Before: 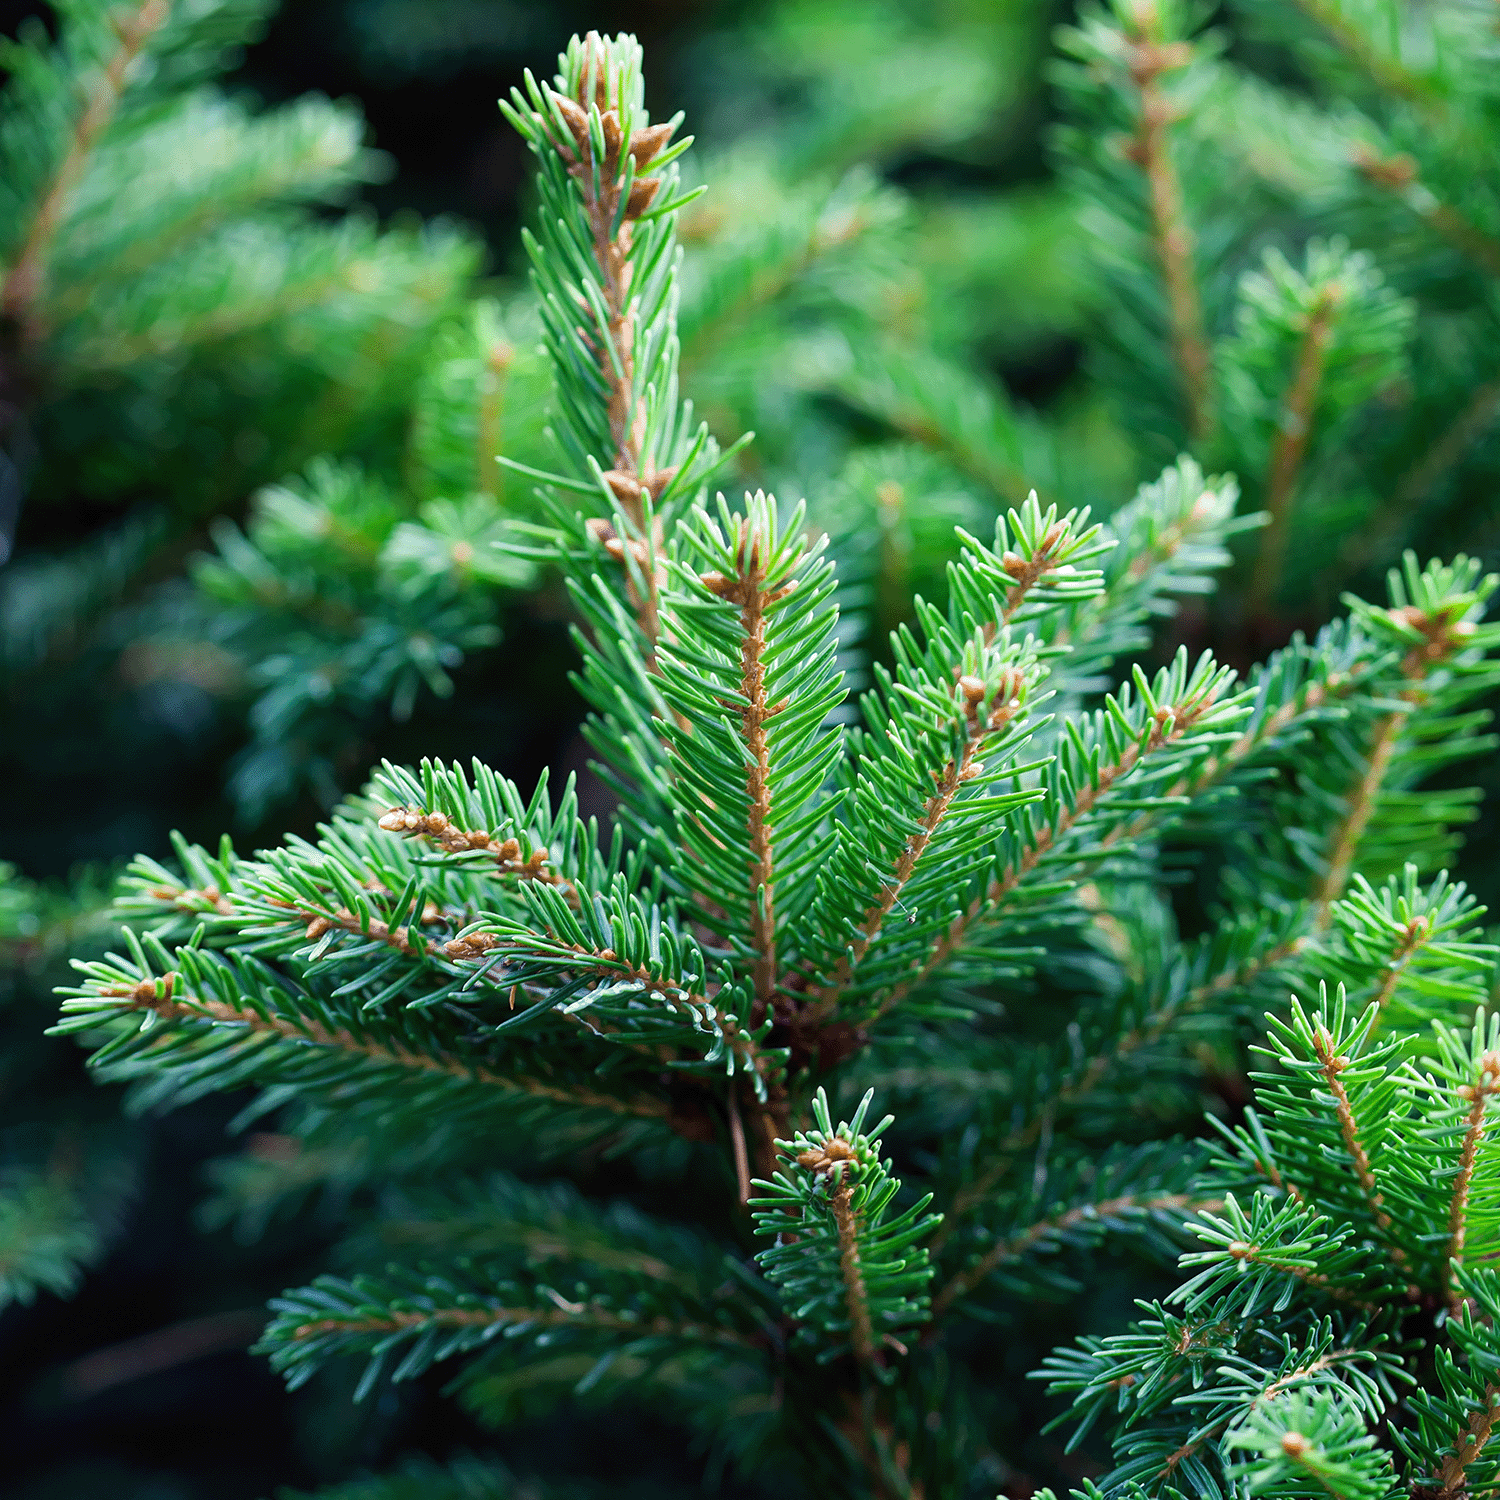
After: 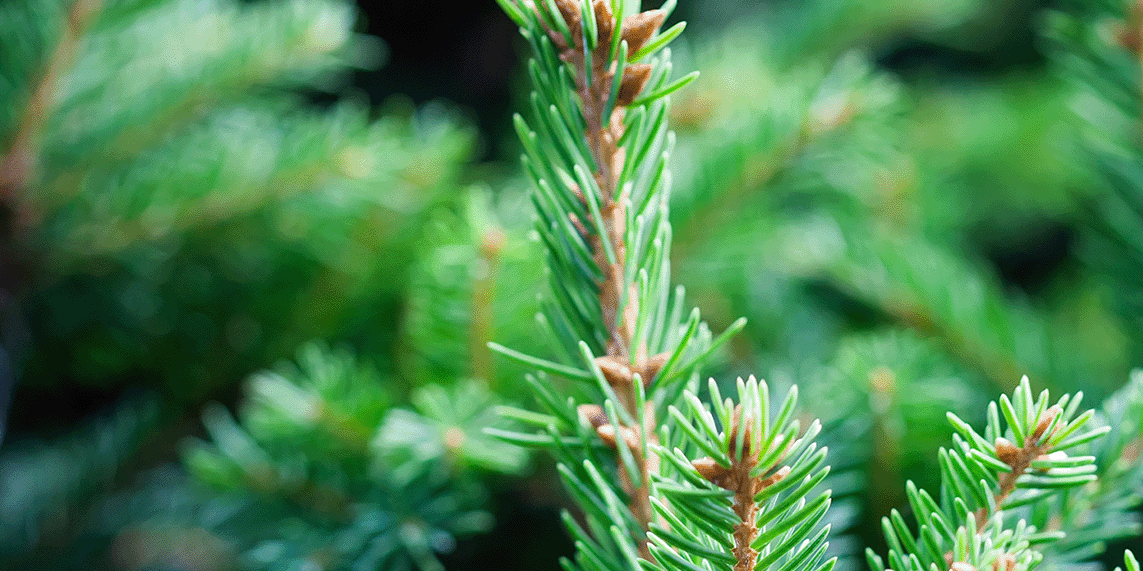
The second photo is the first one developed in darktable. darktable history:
rotate and perspective: crop left 0, crop top 0
crop: left 0.579%, top 7.627%, right 23.167%, bottom 54.275%
